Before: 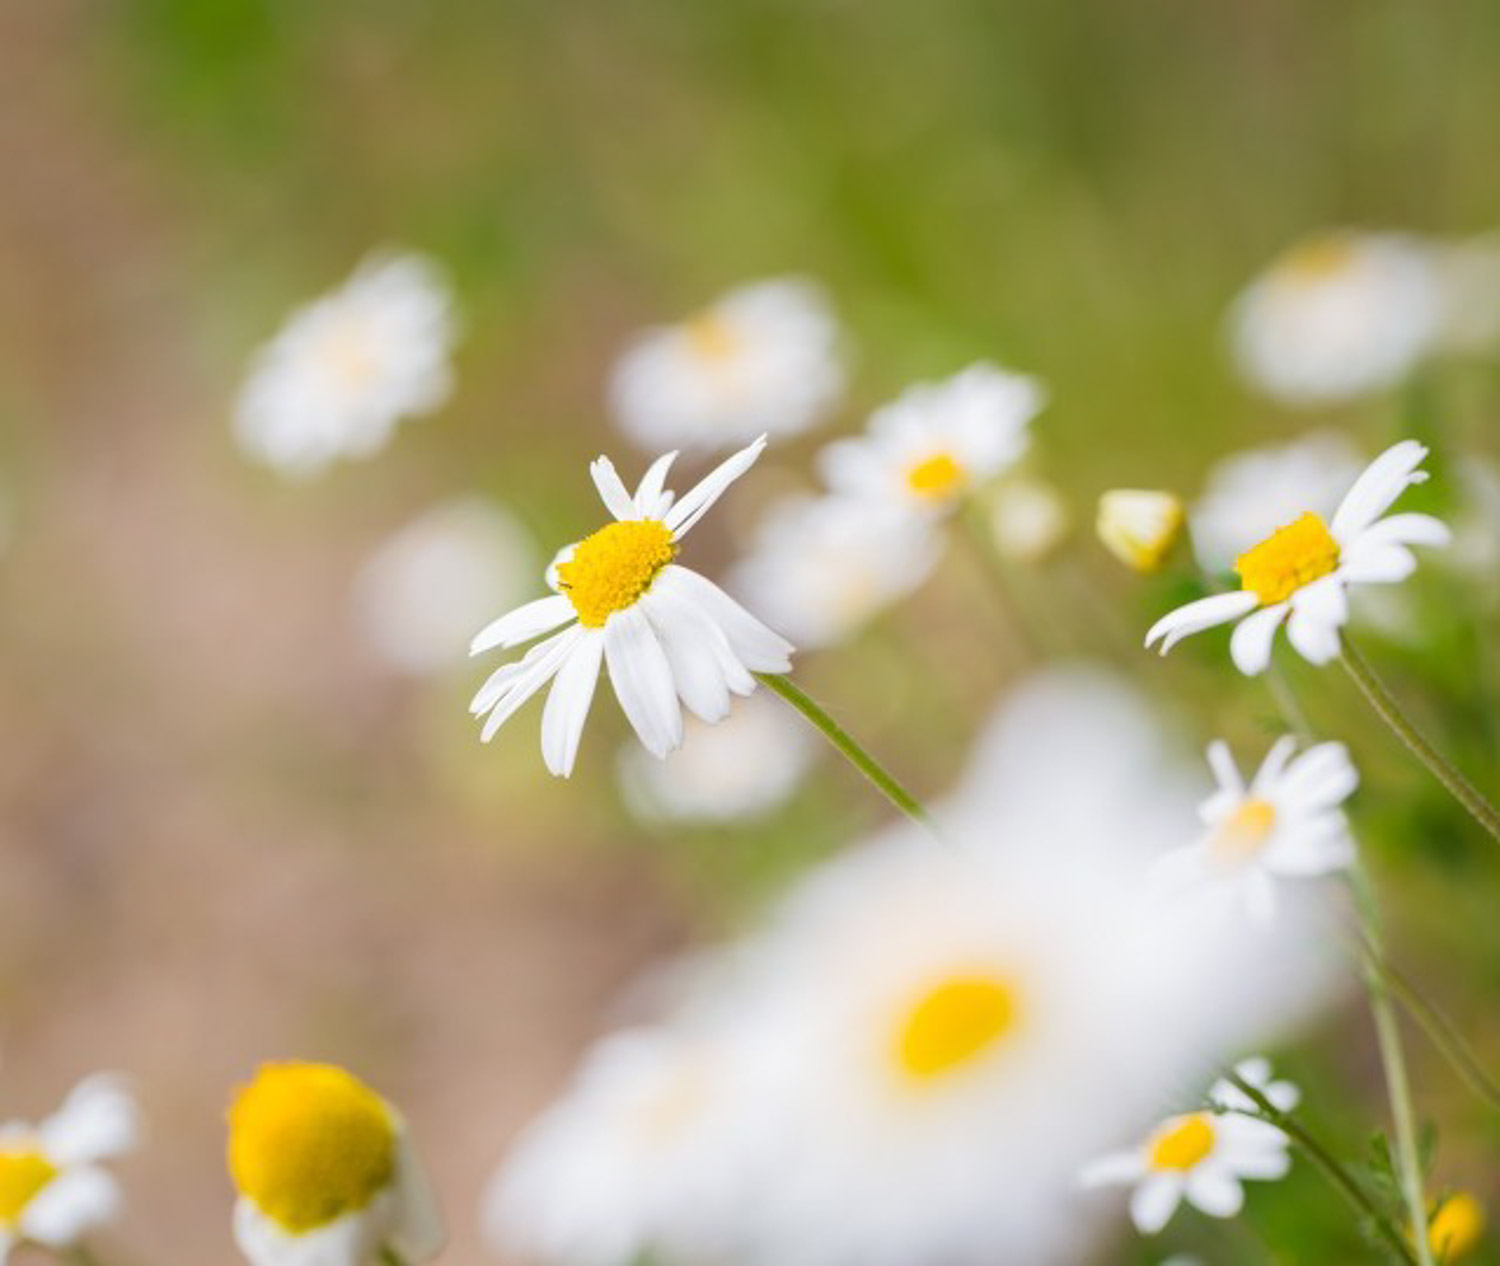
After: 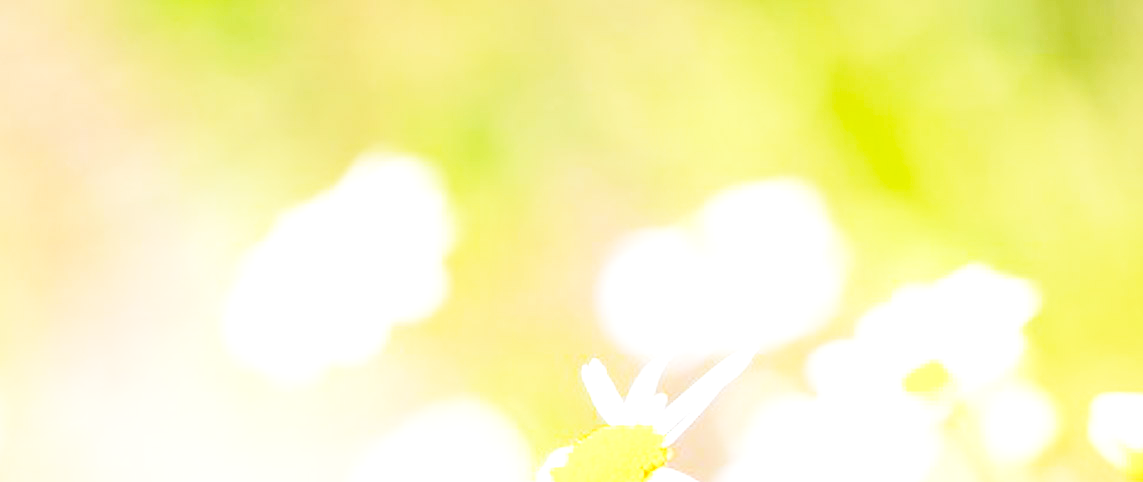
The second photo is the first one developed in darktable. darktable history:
base curve: curves: ch0 [(0, 0) (0.04, 0.03) (0.133, 0.232) (0.448, 0.748) (0.843, 0.968) (1, 1)], preserve colors none
exposure: black level correction 0, exposure 1.45 EV, compensate exposure bias true, compensate highlight preservation false
crop: left 0.579%, top 7.627%, right 23.167%, bottom 54.275%
